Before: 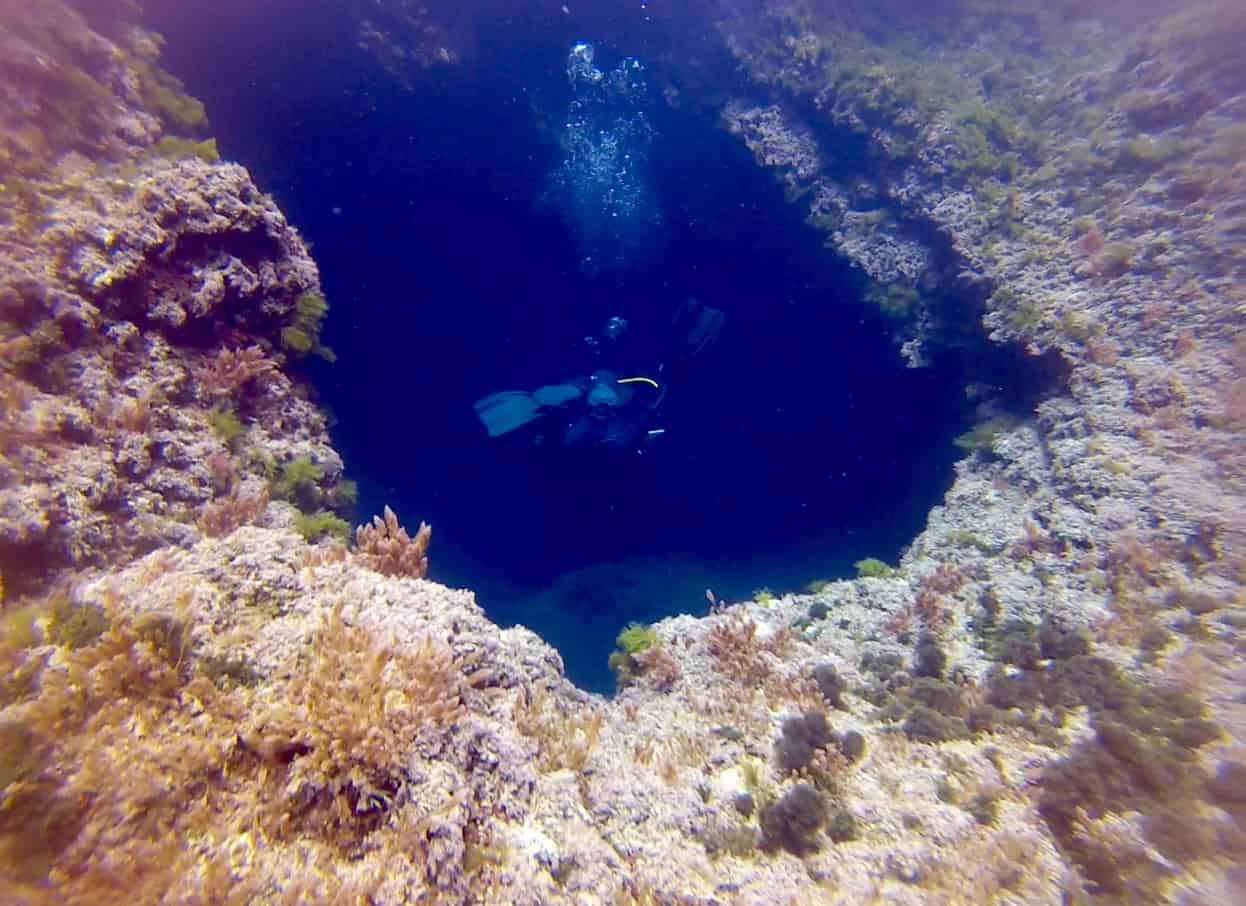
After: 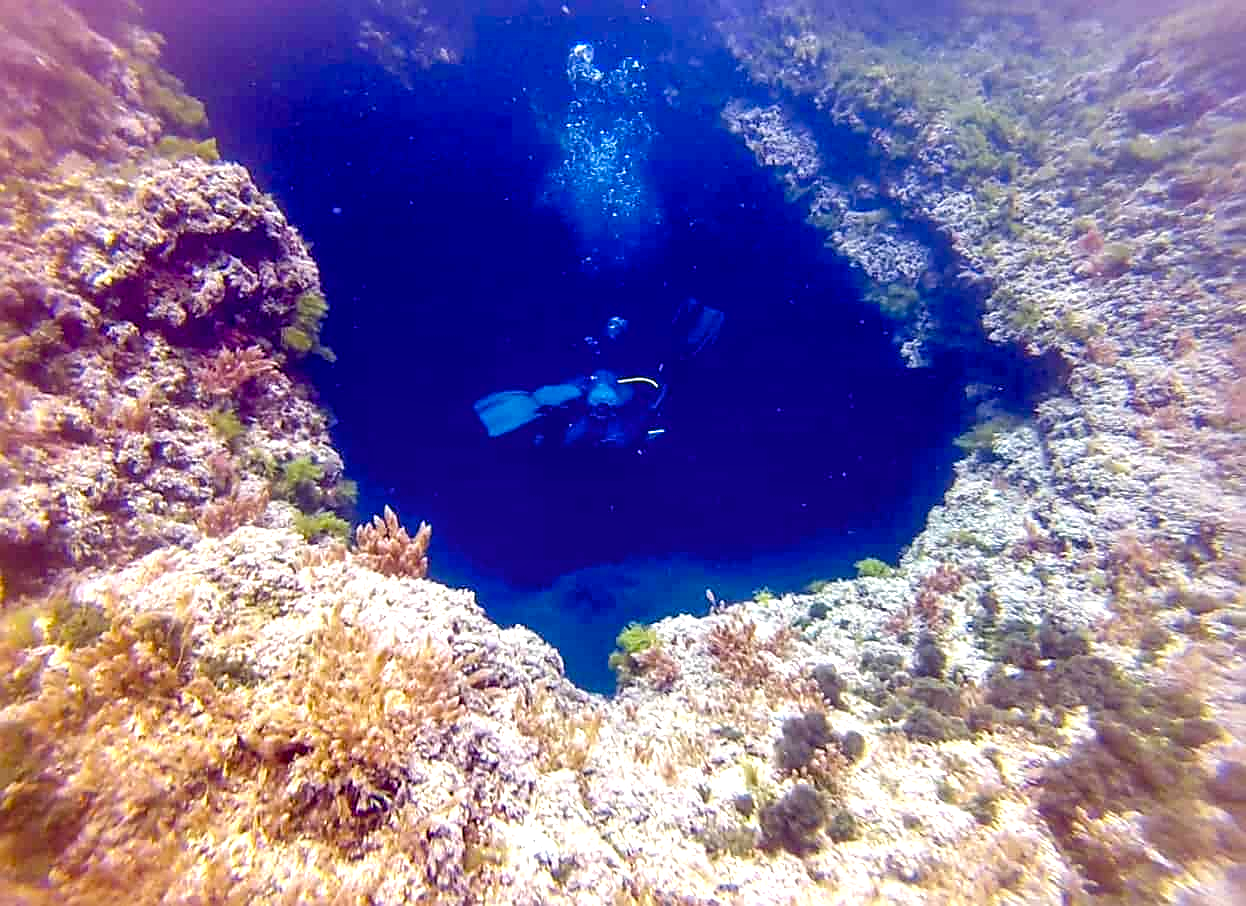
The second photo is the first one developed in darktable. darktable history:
exposure: exposure 0.661 EV, compensate highlight preservation false
color balance rgb: linear chroma grading › shadows 19.44%, linear chroma grading › highlights 3.42%, linear chroma grading › mid-tones 10.16%
sharpen: on, module defaults
rotate and perspective: automatic cropping original format, crop left 0, crop top 0
local contrast: on, module defaults
